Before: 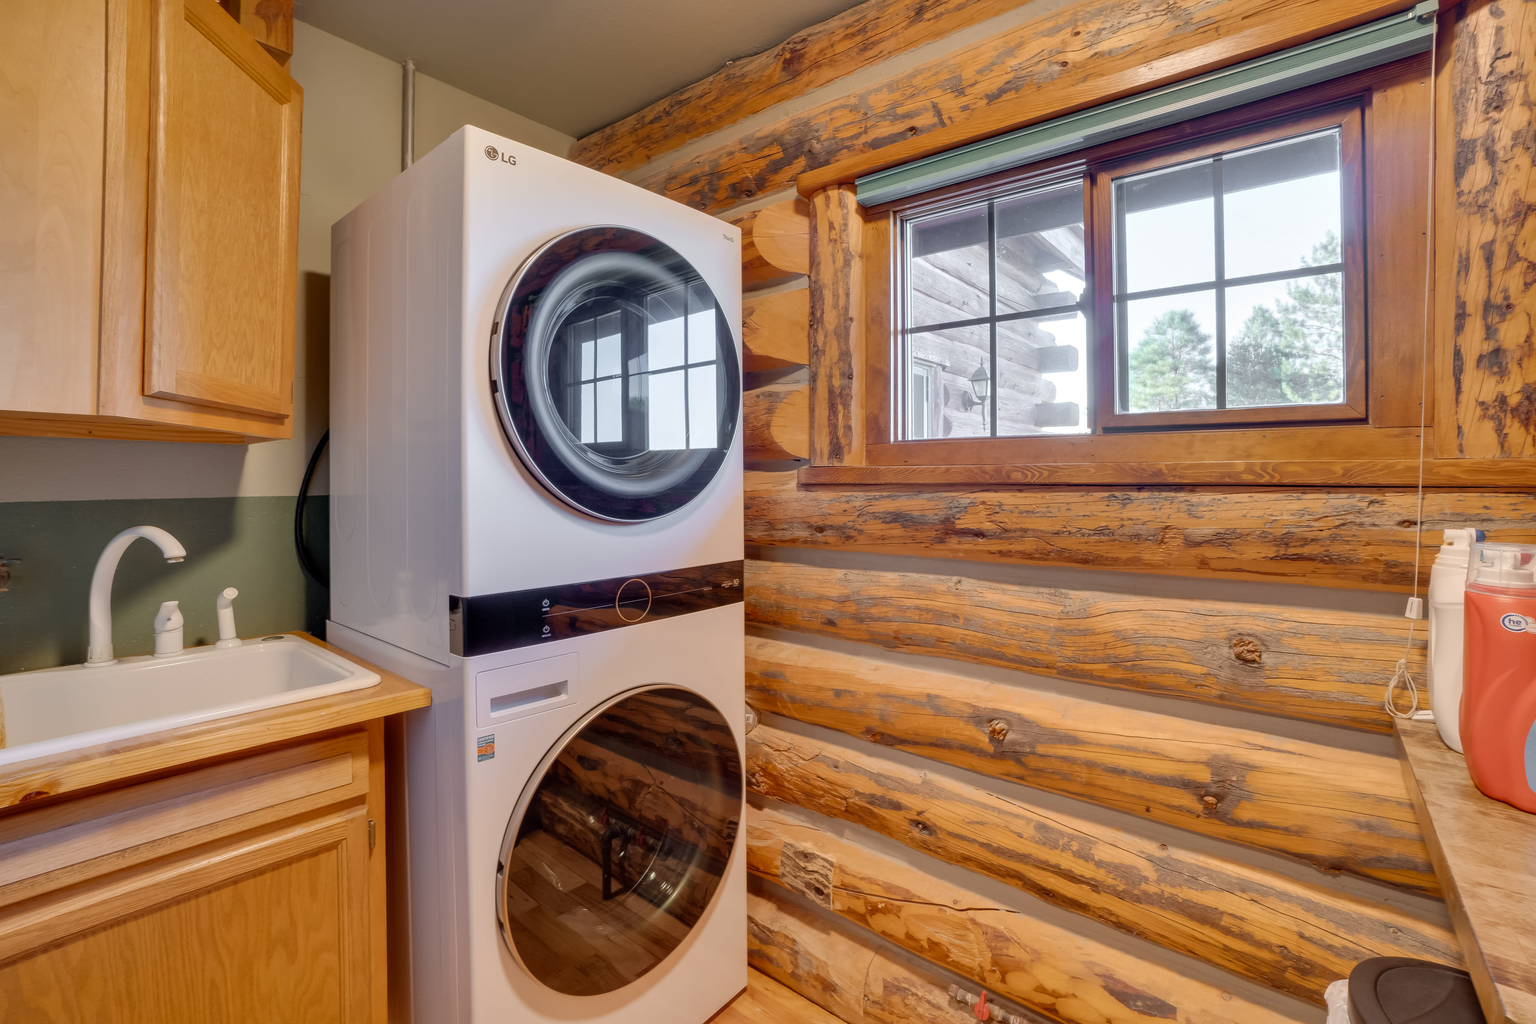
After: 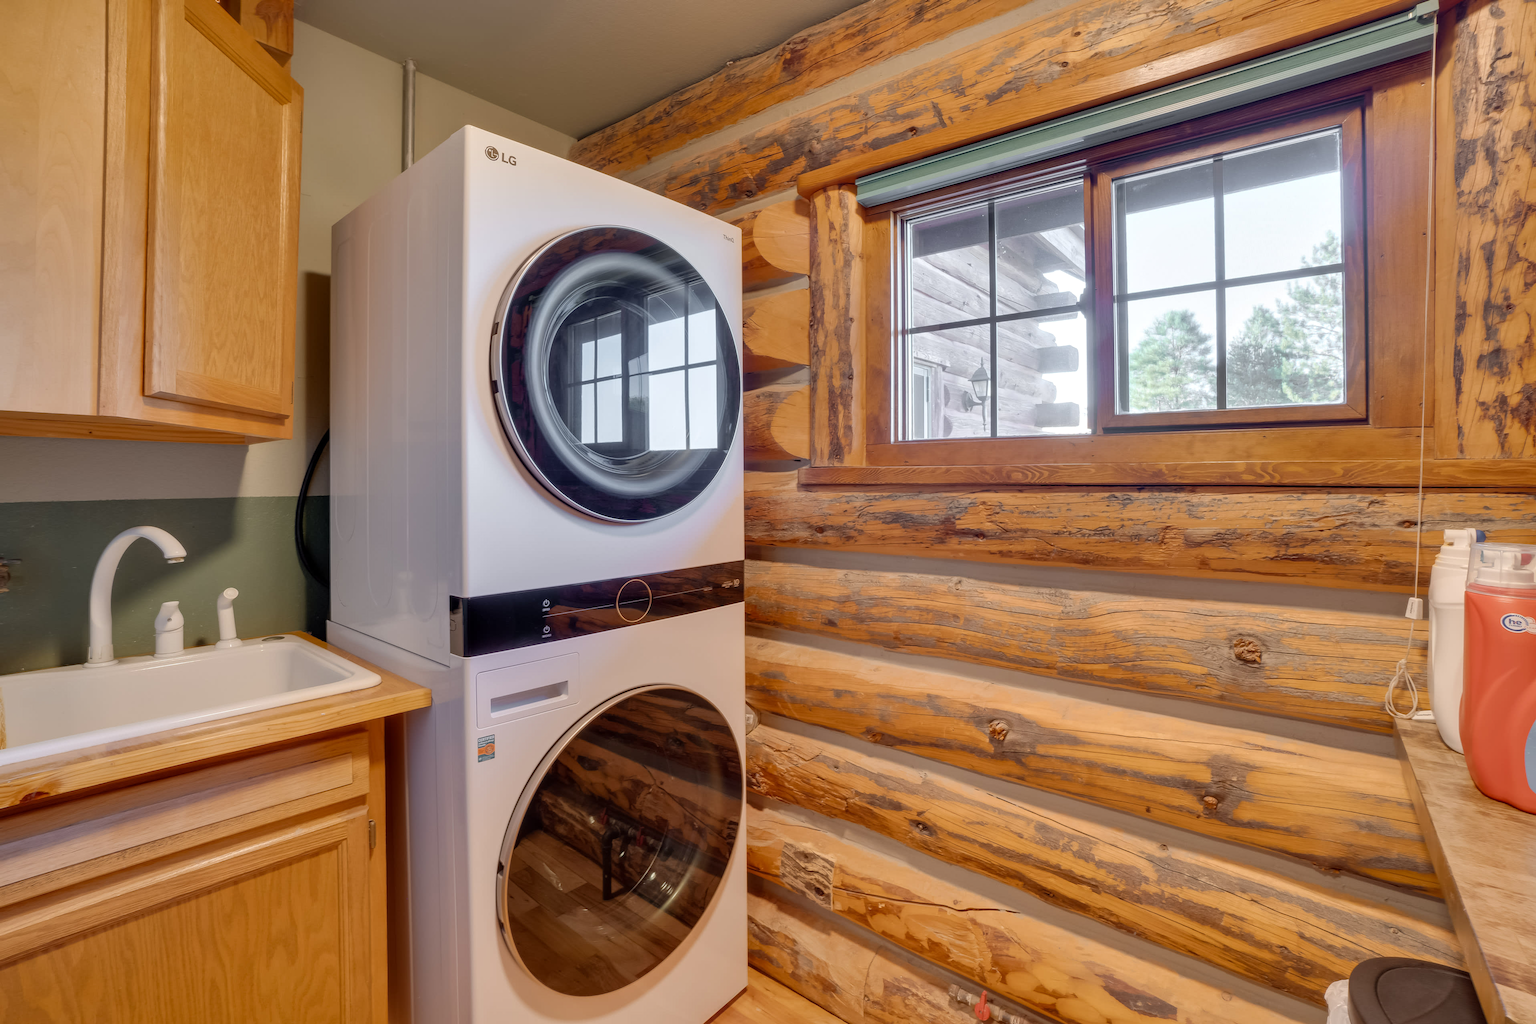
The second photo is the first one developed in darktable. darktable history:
tone equalizer: mask exposure compensation -0.504 EV
